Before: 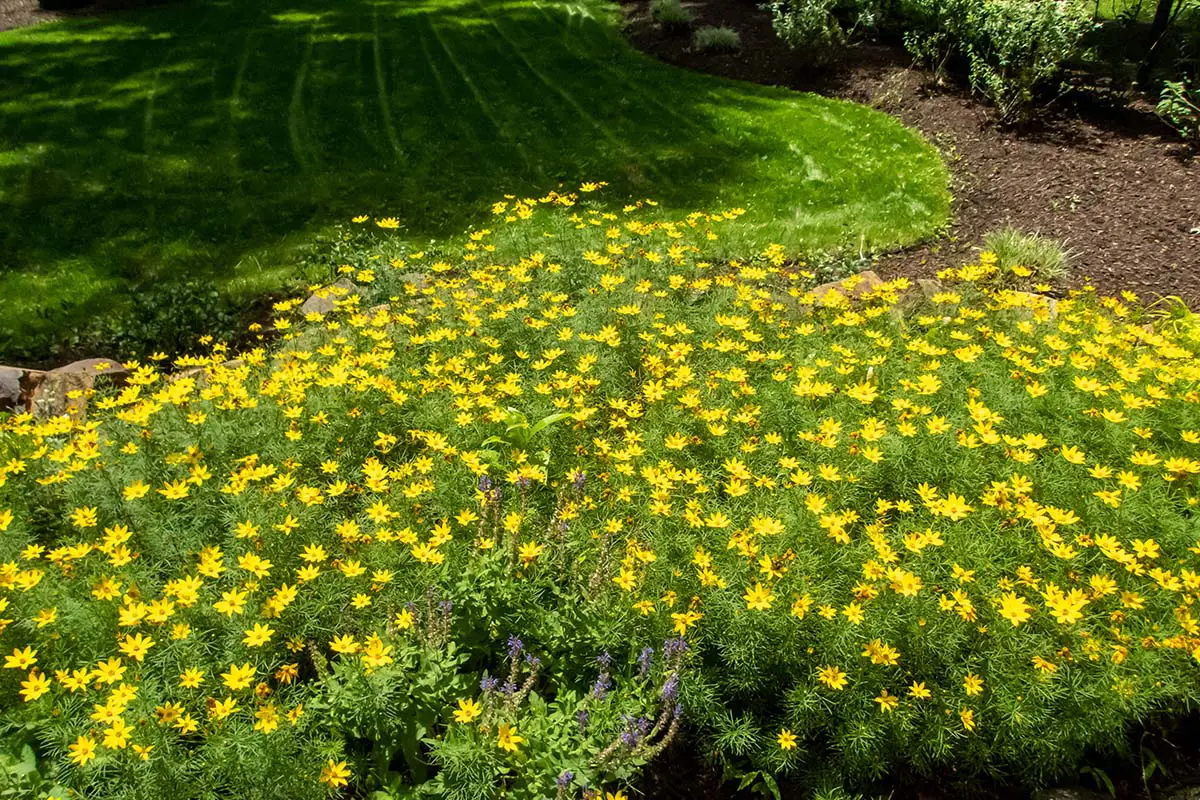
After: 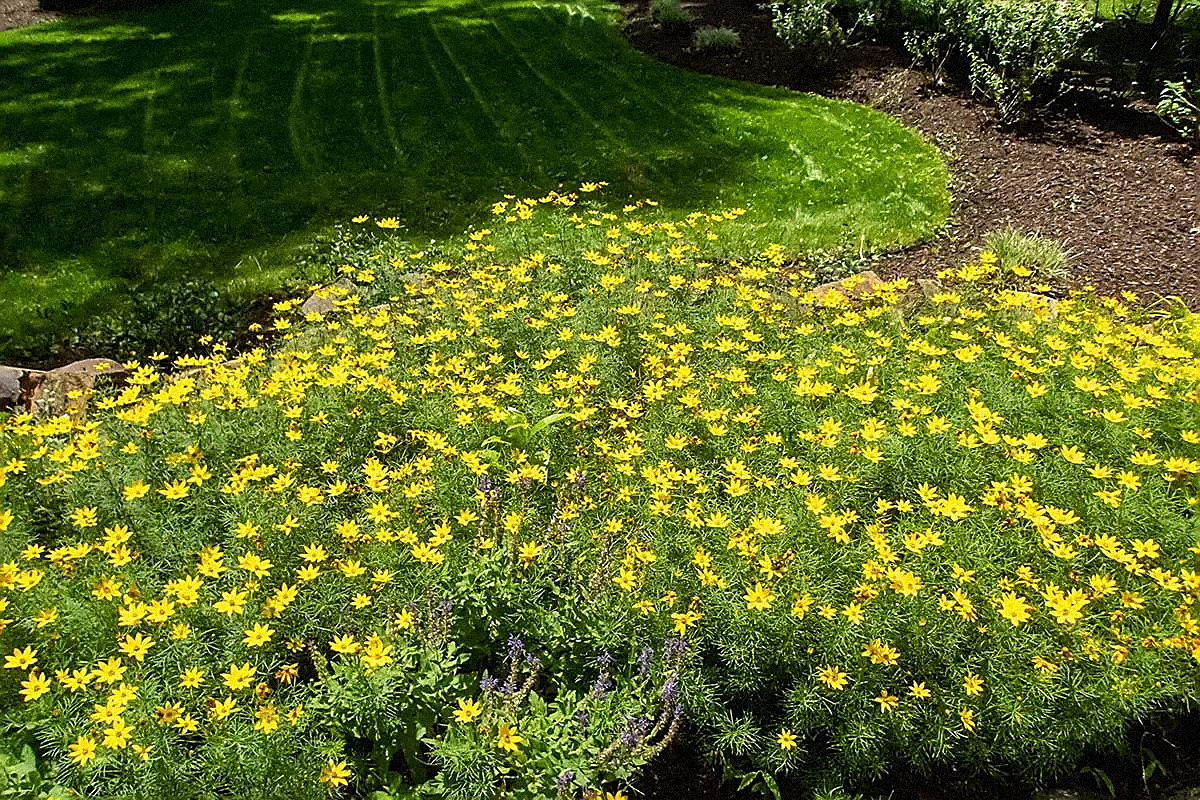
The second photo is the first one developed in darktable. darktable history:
sharpen: radius 1.4, amount 1.25, threshold 0.7
grain: coarseness 9.38 ISO, strength 34.99%, mid-tones bias 0%
